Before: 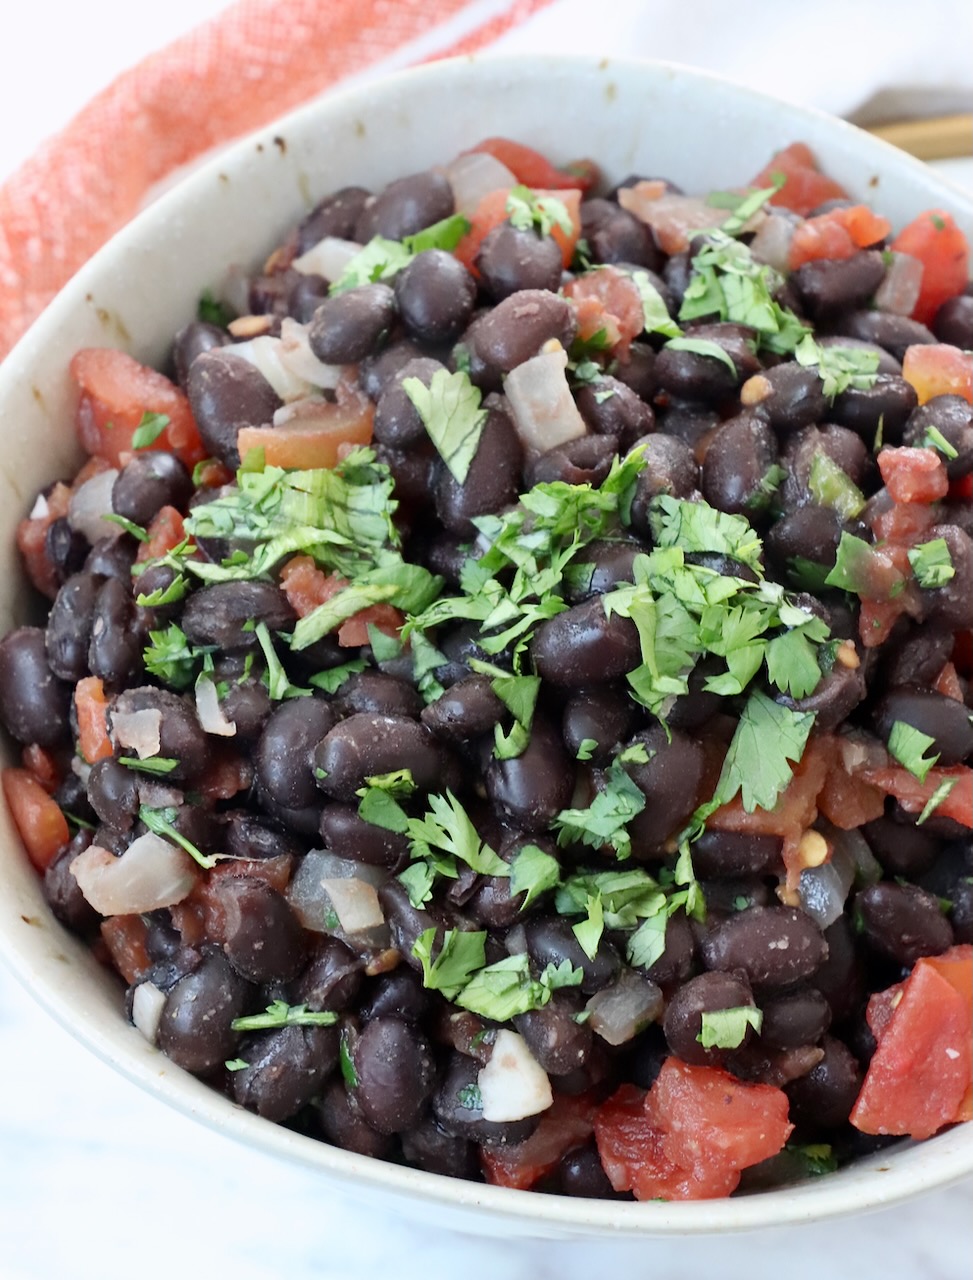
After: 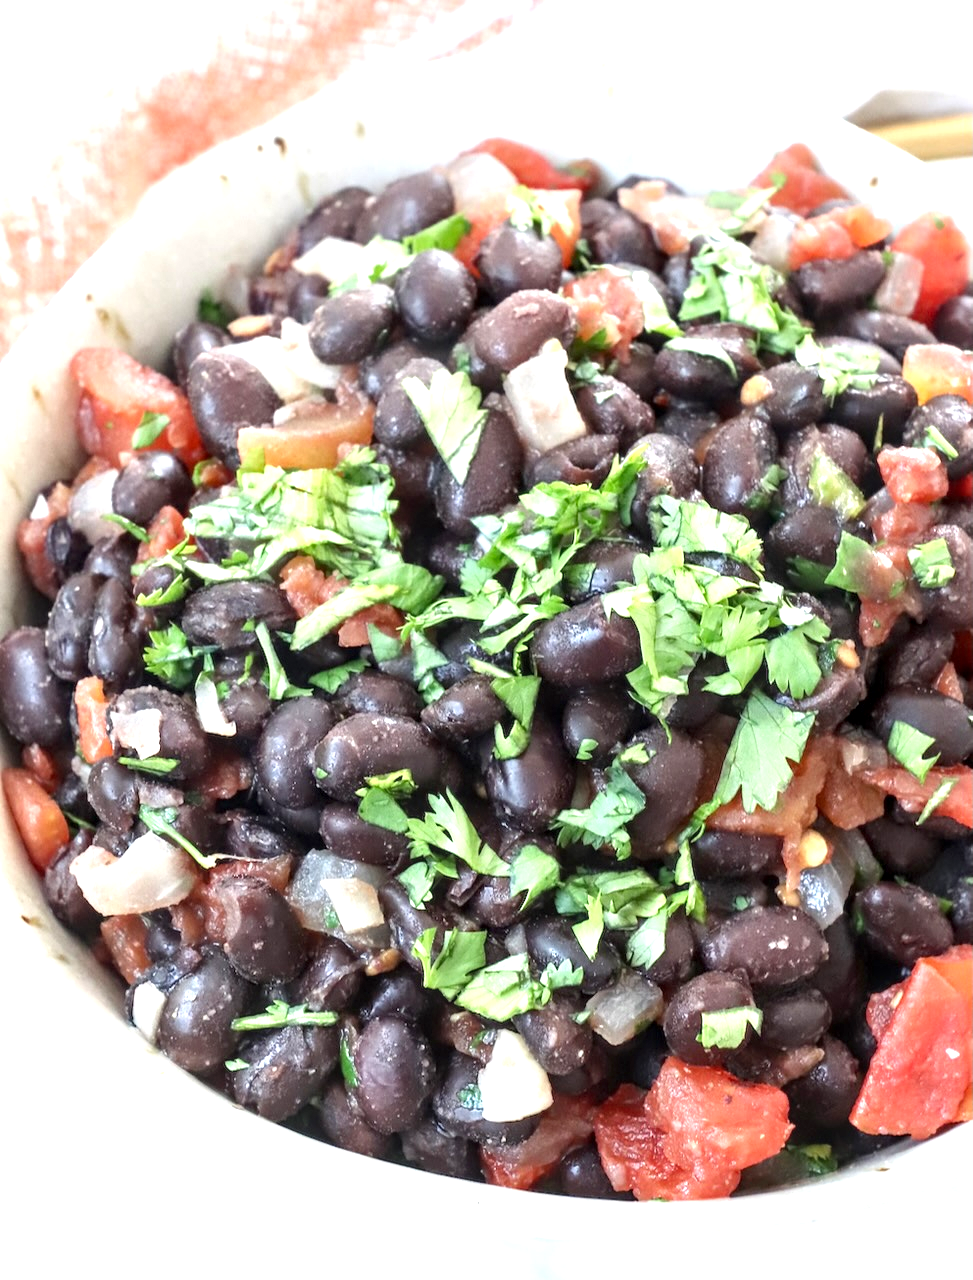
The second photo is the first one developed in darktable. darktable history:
local contrast: detail 130%
exposure: exposure 1 EV, compensate highlight preservation false
